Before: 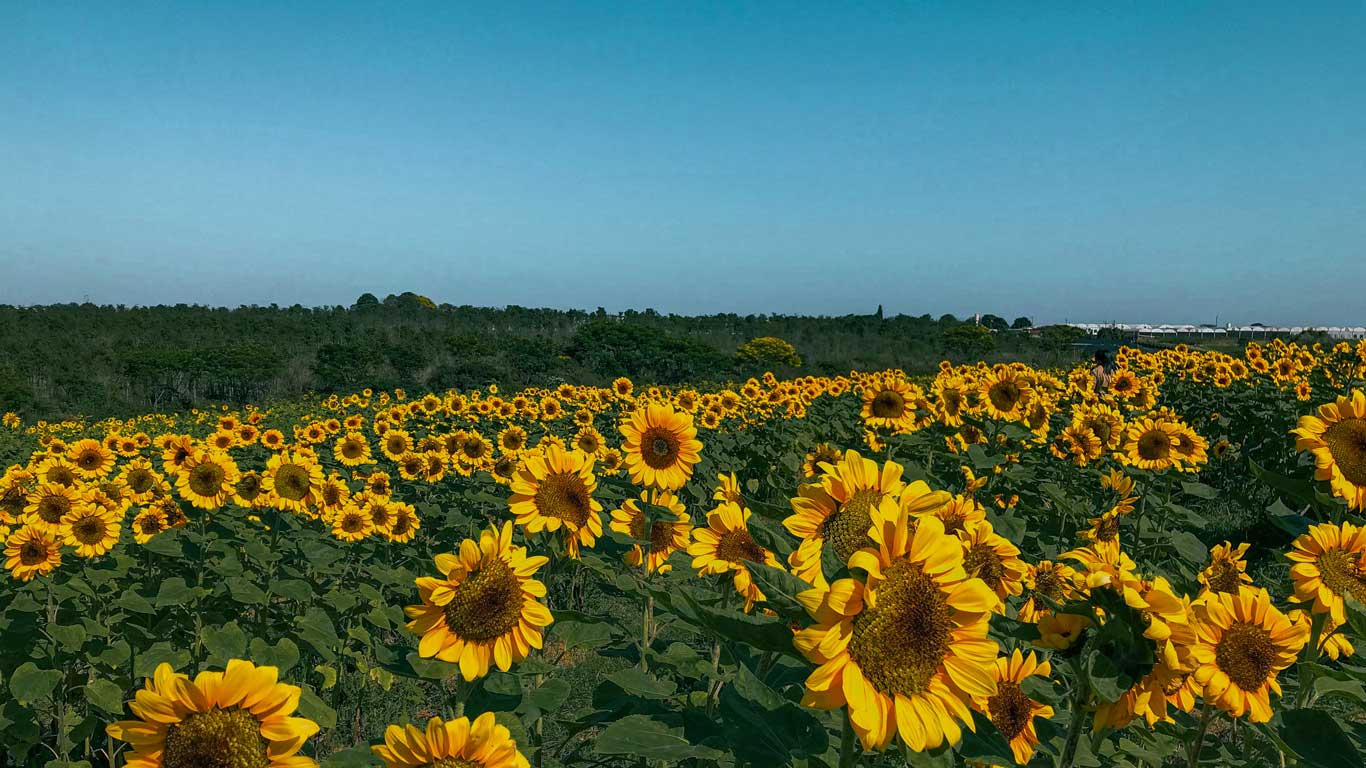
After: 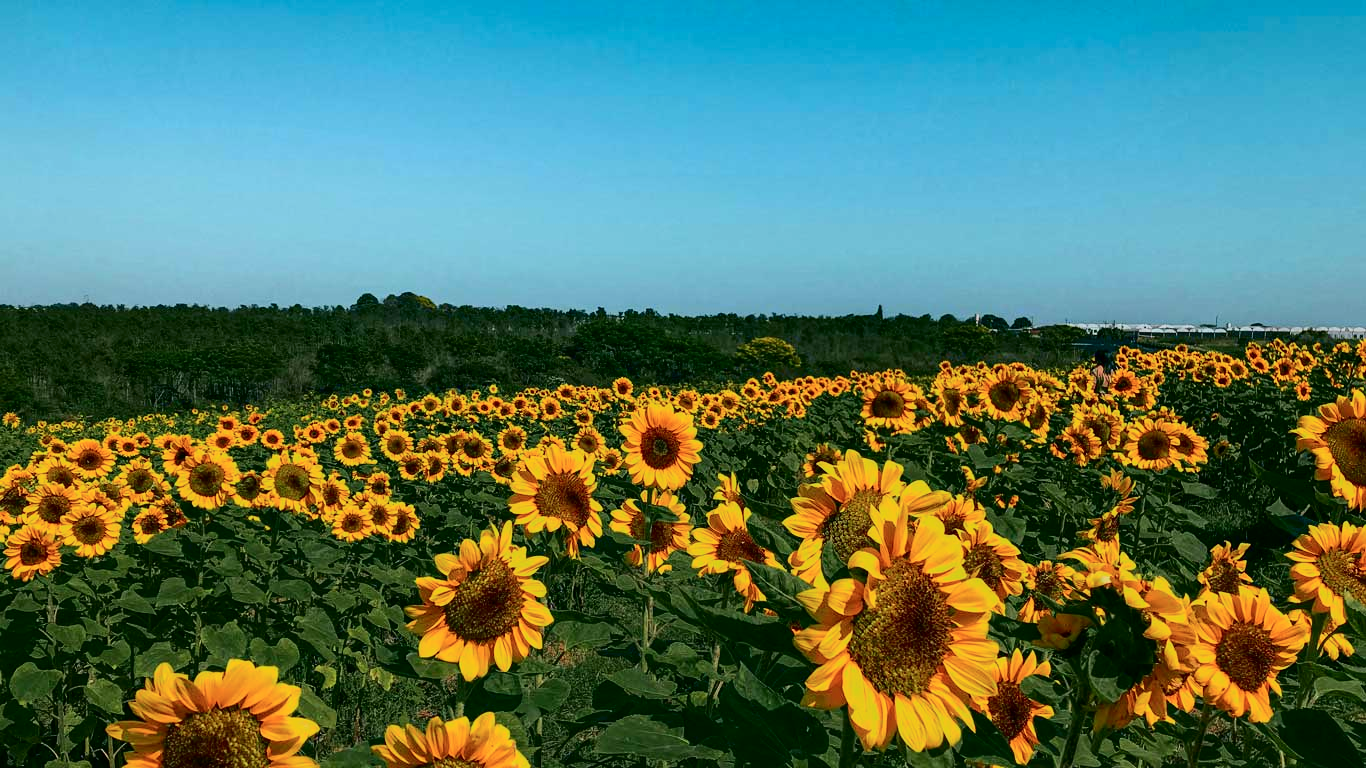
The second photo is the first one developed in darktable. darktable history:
tone curve: curves: ch0 [(0, 0) (0.128, 0.068) (0.292, 0.274) (0.453, 0.507) (0.653, 0.717) (0.785, 0.817) (0.995, 0.917)]; ch1 [(0, 0) (0.384, 0.365) (0.463, 0.447) (0.486, 0.474) (0.503, 0.497) (0.52, 0.525) (0.559, 0.591) (0.583, 0.623) (0.672, 0.699) (0.766, 0.773) (1, 1)]; ch2 [(0, 0) (0.374, 0.344) (0.446, 0.443) (0.501, 0.5) (0.527, 0.549) (0.565, 0.582) (0.624, 0.632) (1, 1)], color space Lab, independent channels, preserve colors none
